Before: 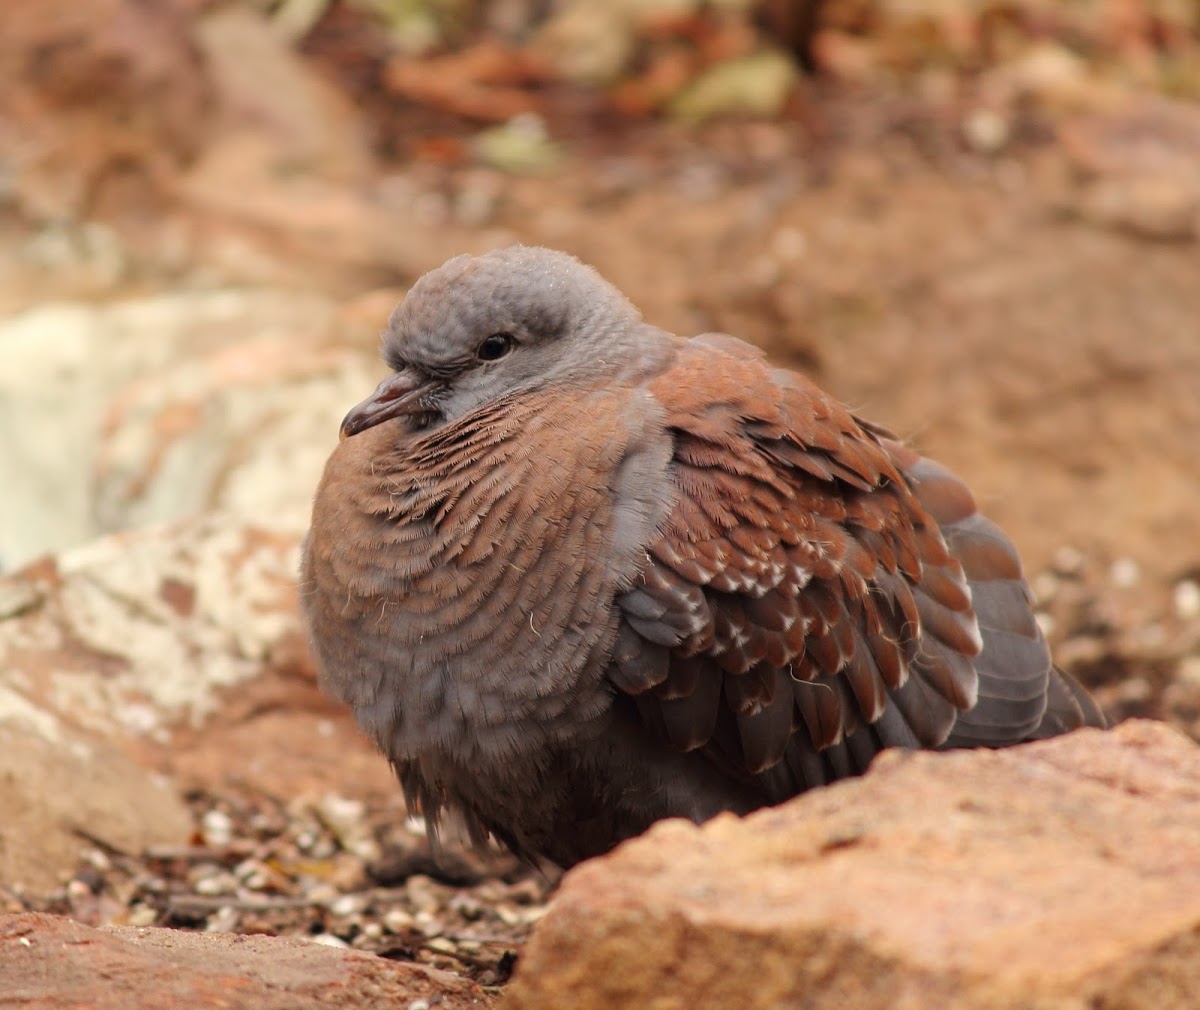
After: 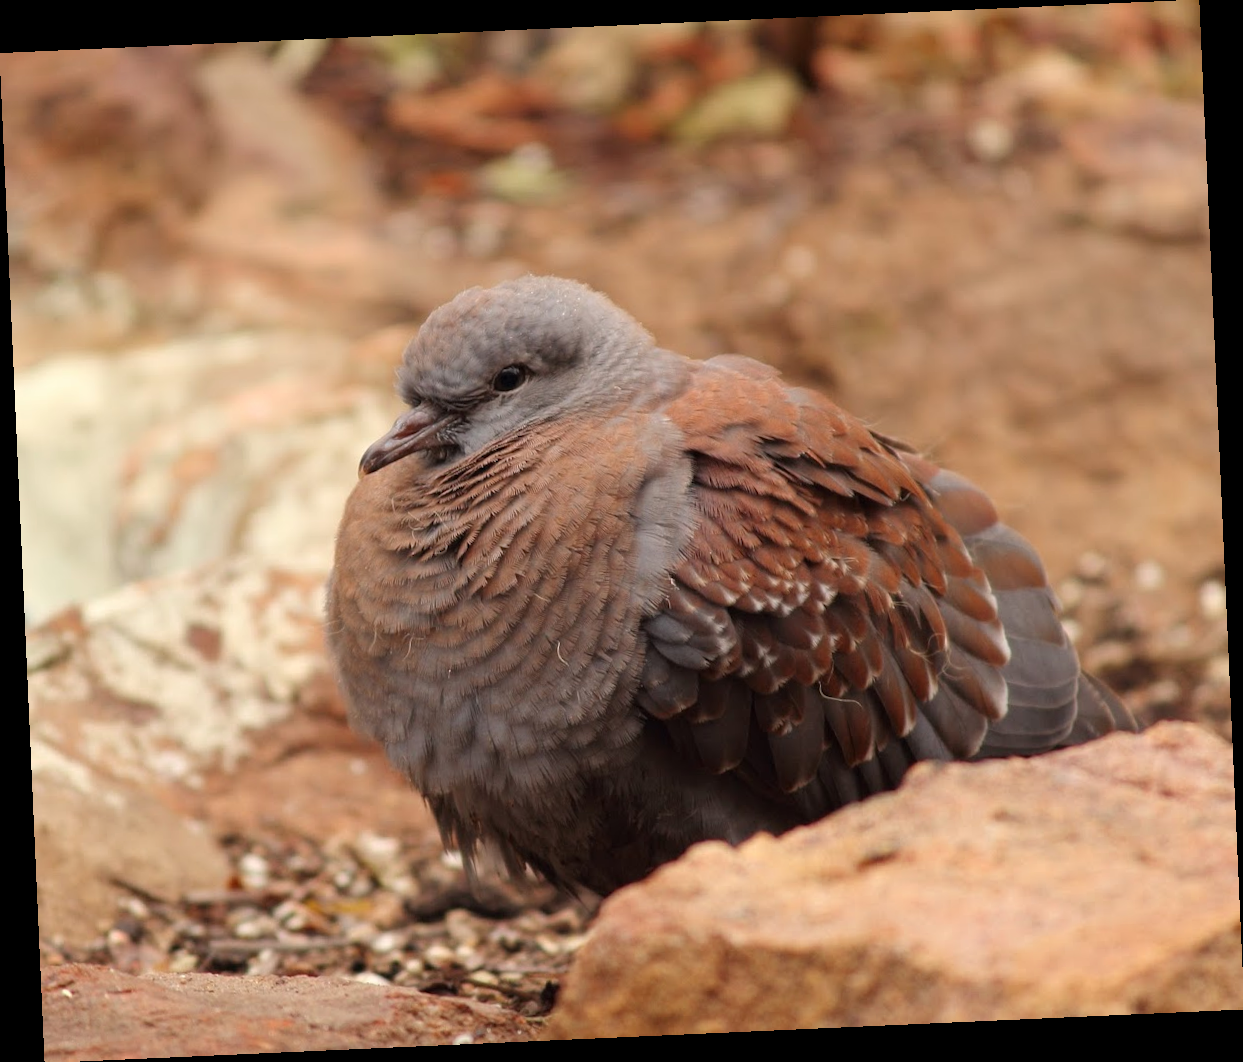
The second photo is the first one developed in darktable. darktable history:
rotate and perspective: rotation -2.56°, automatic cropping off
tone equalizer: on, module defaults
